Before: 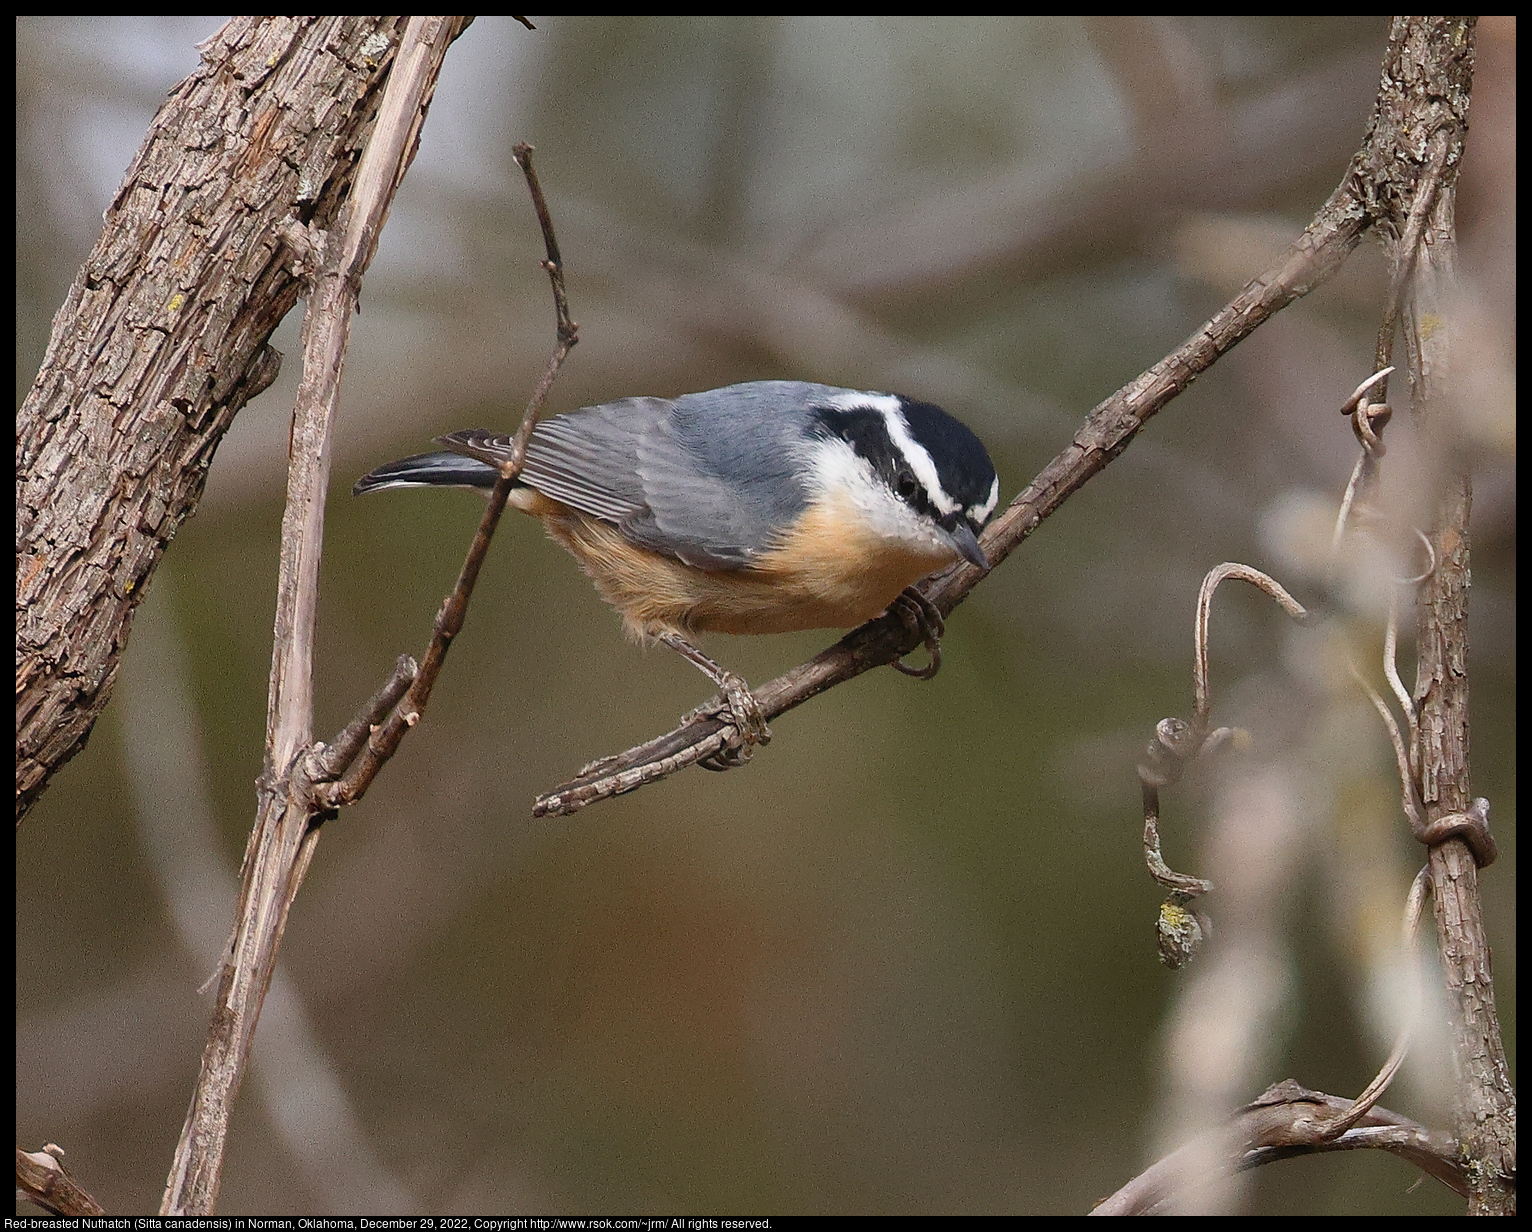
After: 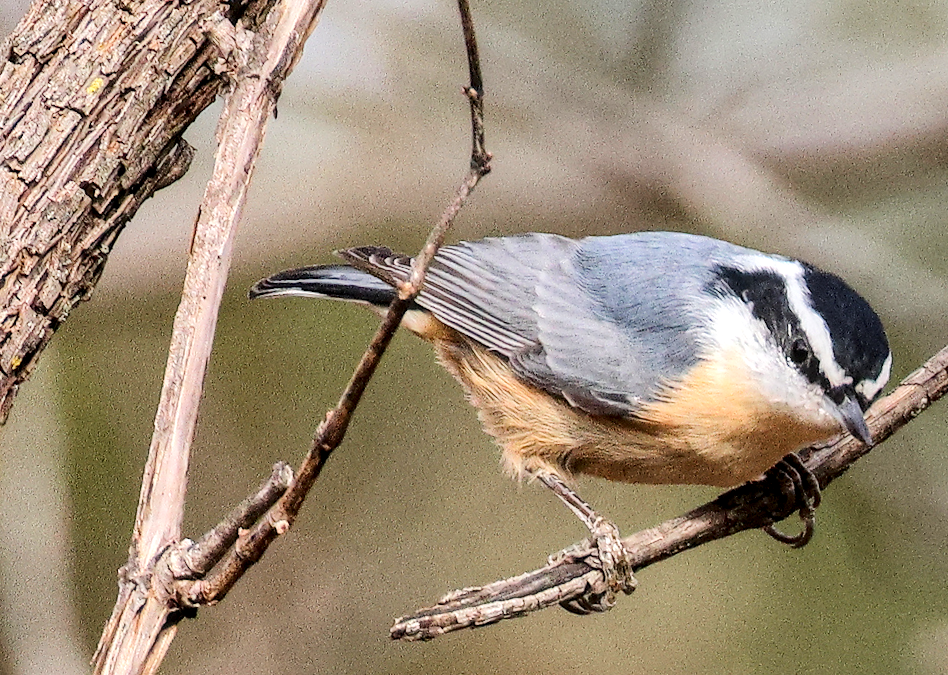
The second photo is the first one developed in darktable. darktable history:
local contrast: detail 150%
tone equalizer: -7 EV 0.164 EV, -6 EV 0.582 EV, -5 EV 1.14 EV, -4 EV 1.36 EV, -3 EV 1.13 EV, -2 EV 0.6 EV, -1 EV 0.165 EV, edges refinement/feathering 500, mask exposure compensation -1.57 EV, preserve details no
crop and rotate: angle -6.7°, left 2.08%, top 6.967%, right 27.481%, bottom 30.595%
